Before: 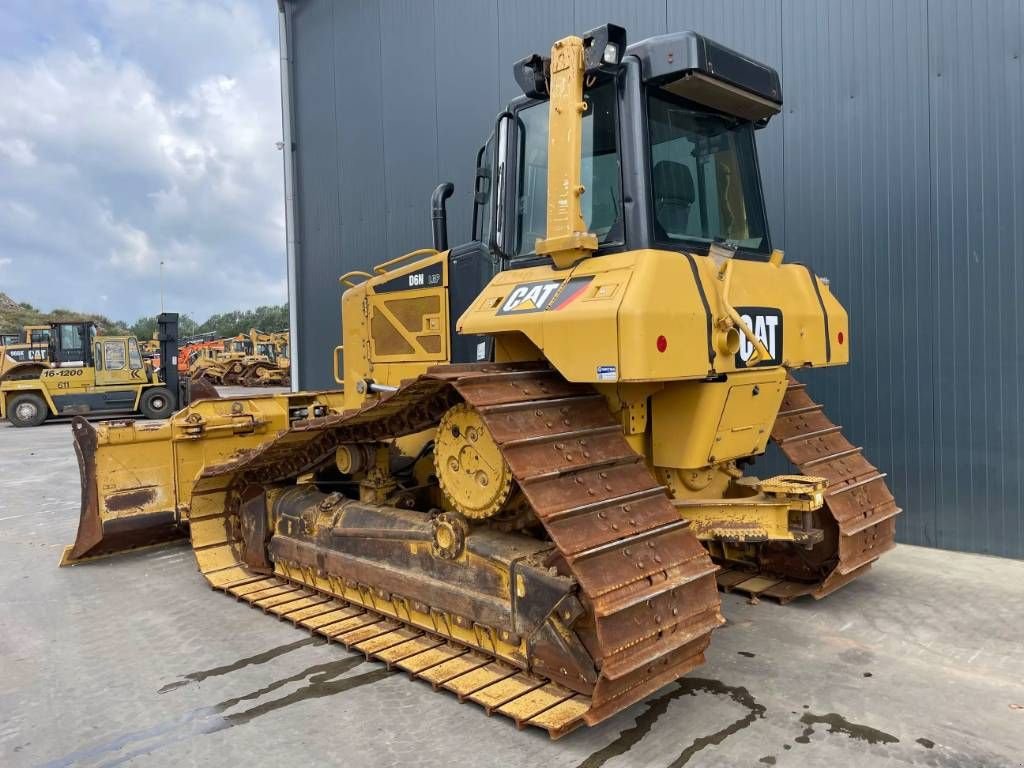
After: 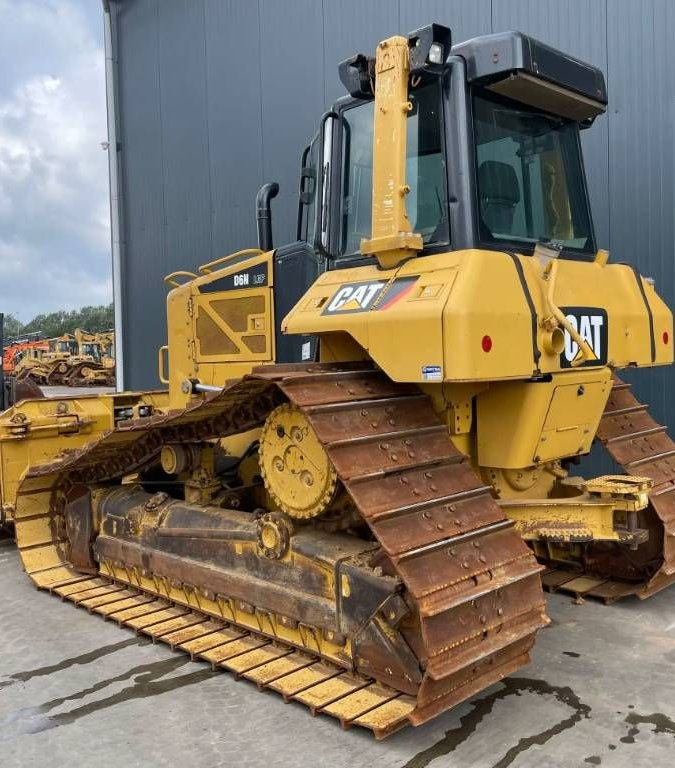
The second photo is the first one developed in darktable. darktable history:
crop: left 17.157%, right 16.877%
